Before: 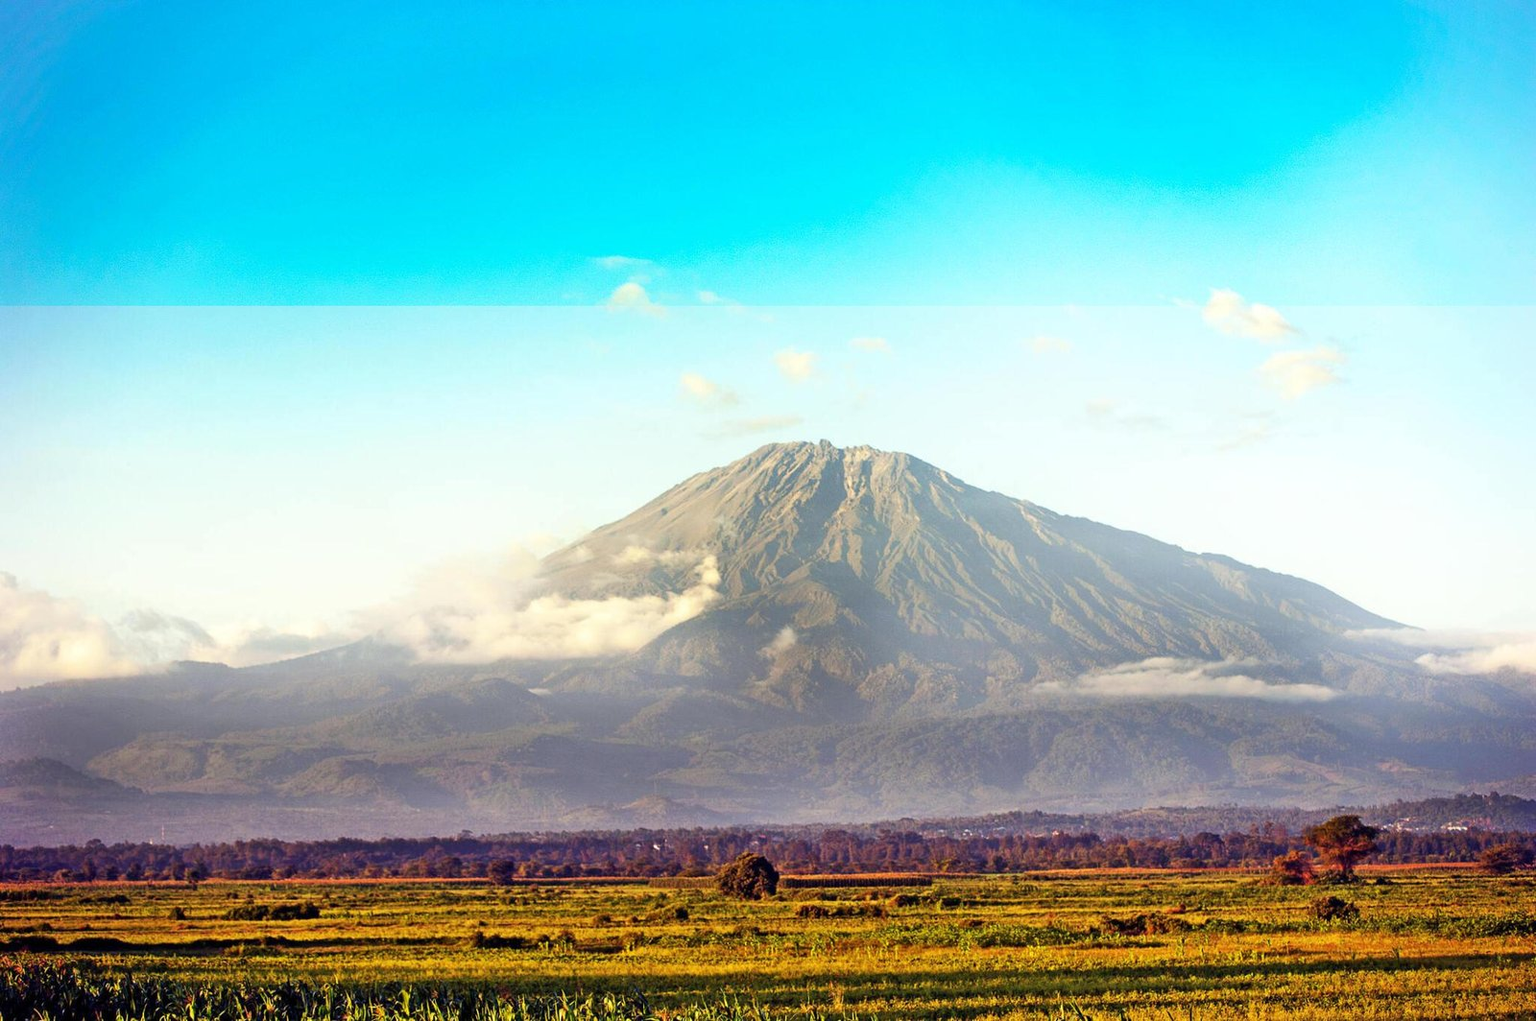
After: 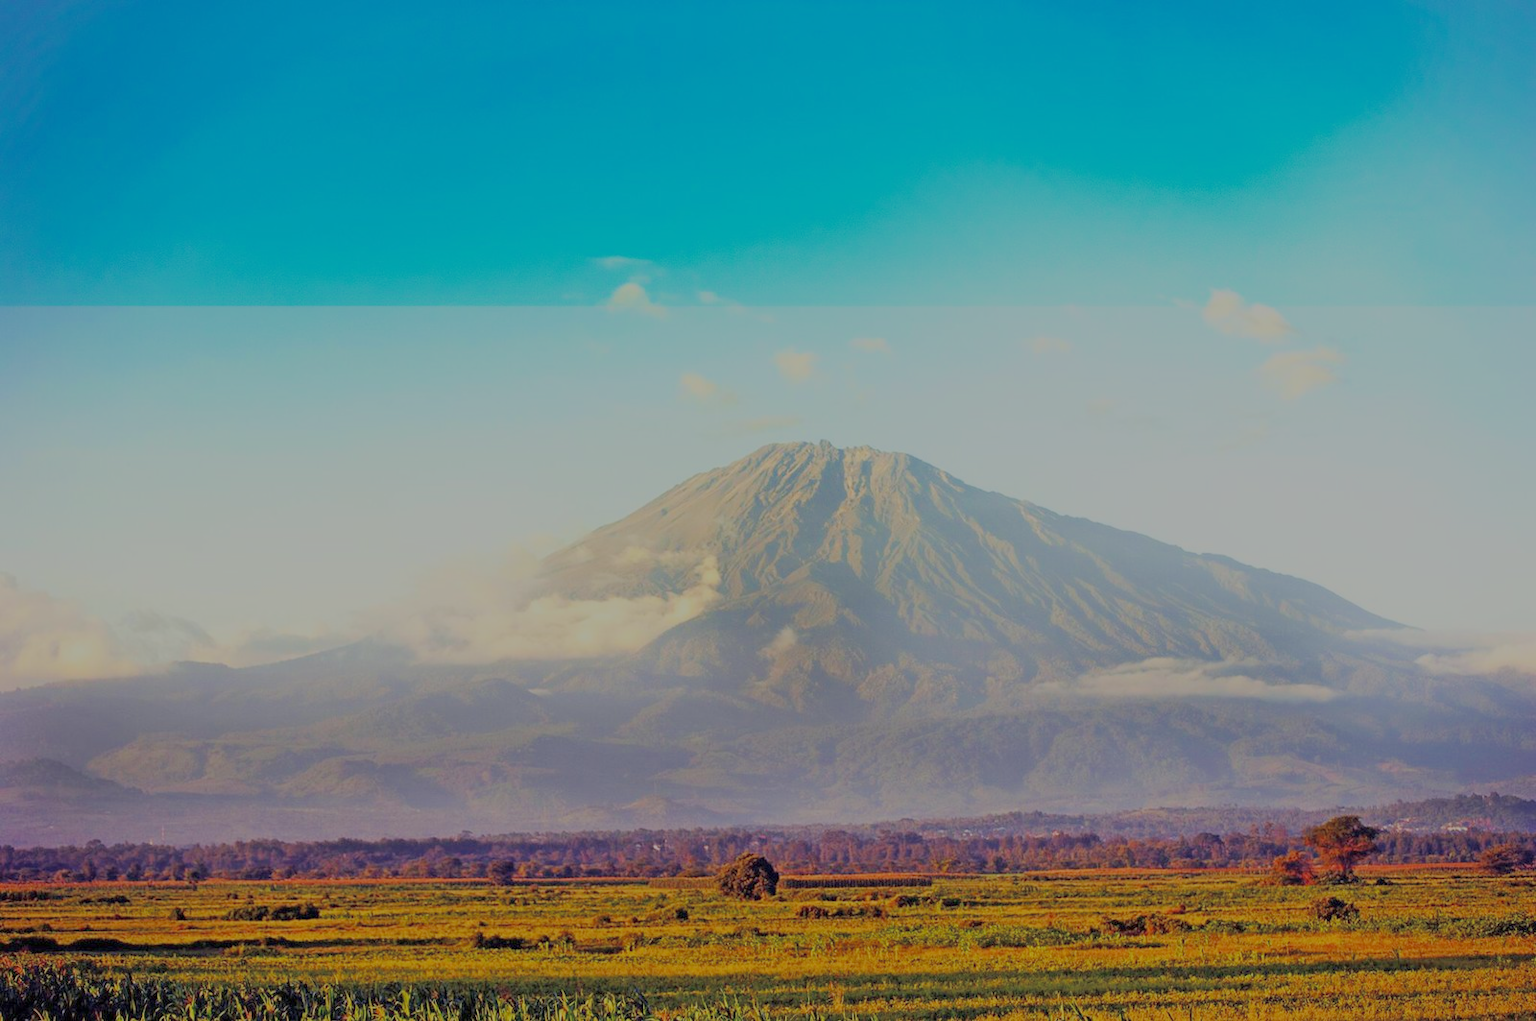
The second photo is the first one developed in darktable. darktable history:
filmic rgb: black relative exposure -15.94 EV, white relative exposure 7.99 EV, hardness 4.12, latitude 50.12%, contrast 0.516, color science v6 (2022), iterations of high-quality reconstruction 10
